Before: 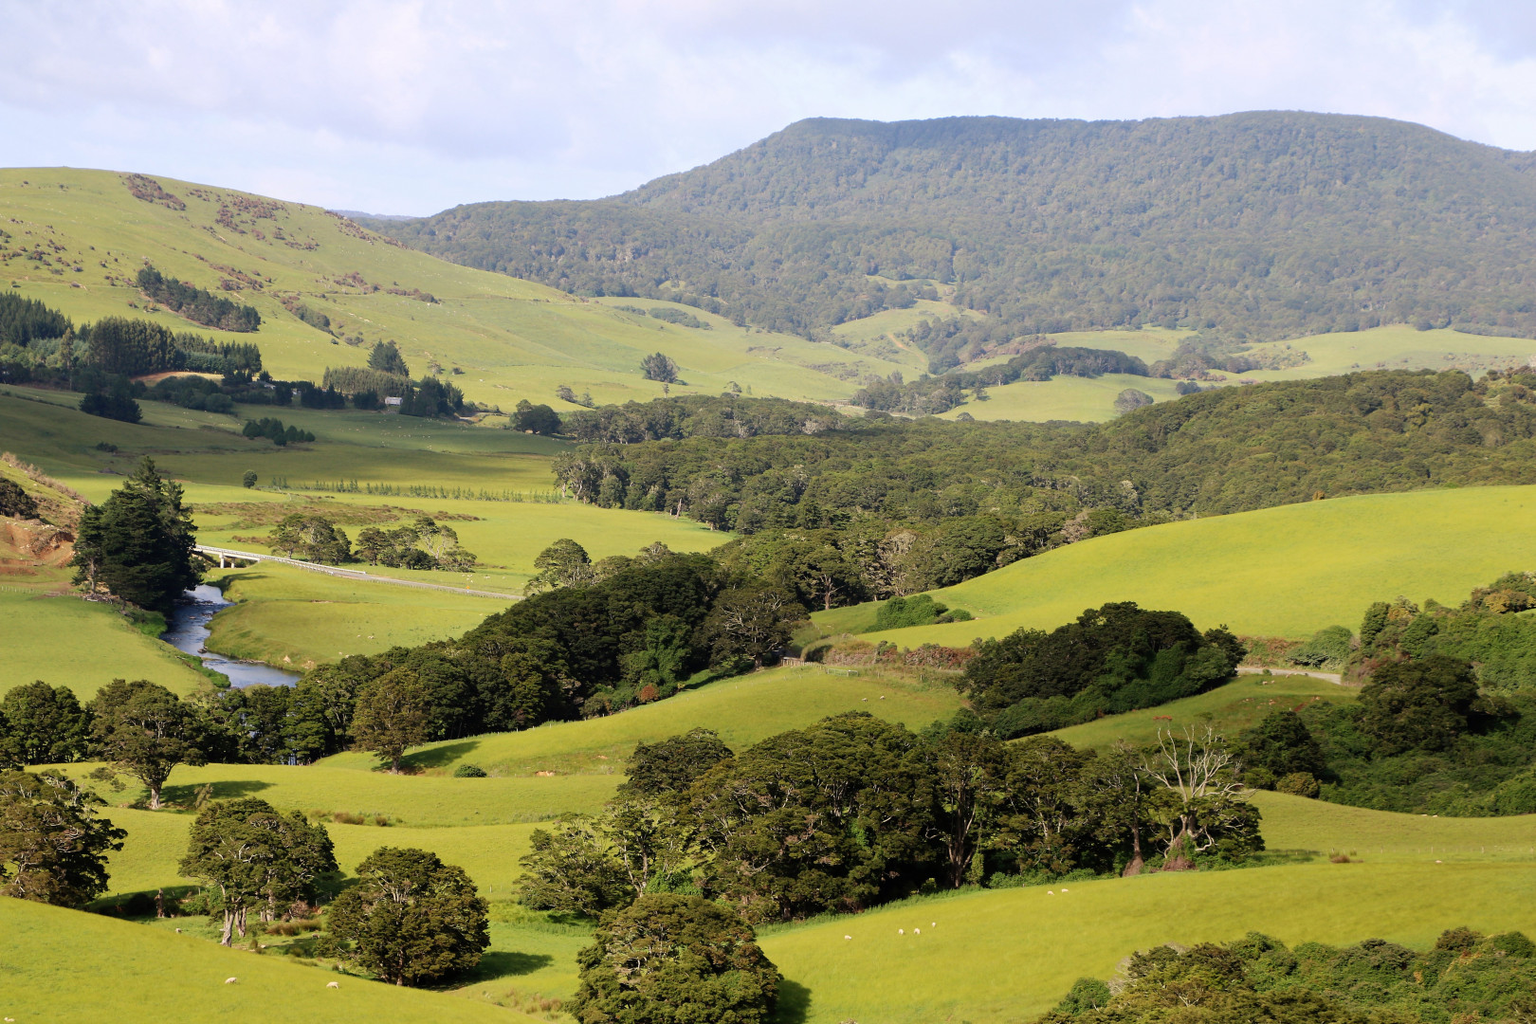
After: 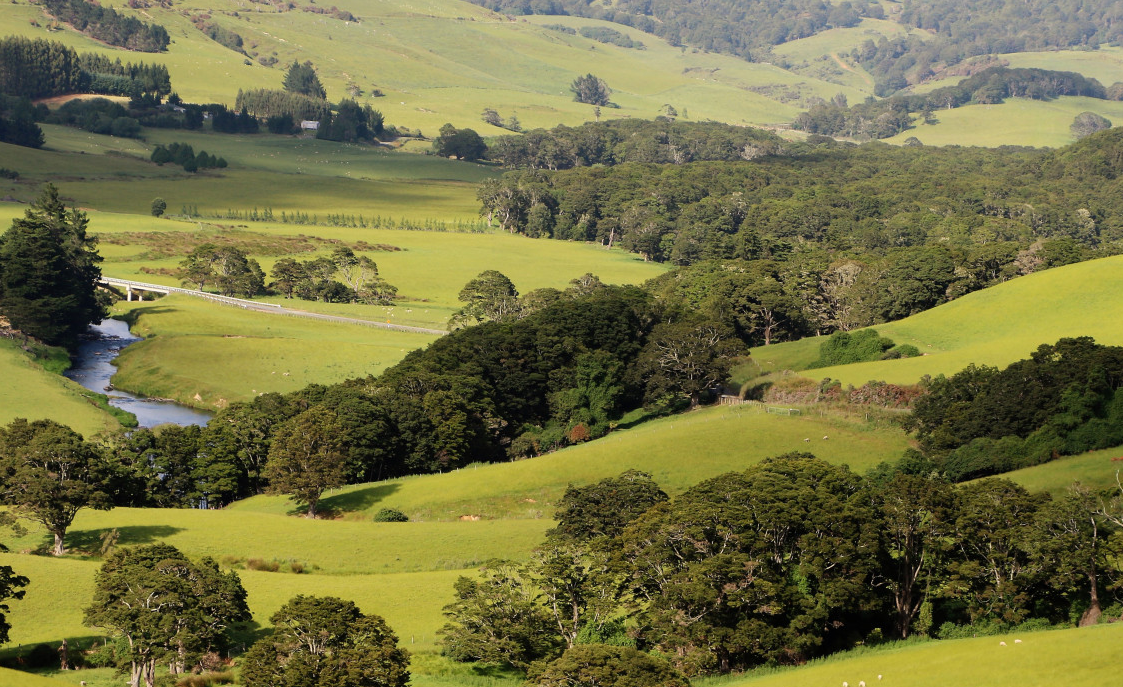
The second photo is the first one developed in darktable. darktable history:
bloom: size 15%, threshold 97%, strength 7%
crop: left 6.488%, top 27.668%, right 24.183%, bottom 8.656%
tone equalizer: on, module defaults
